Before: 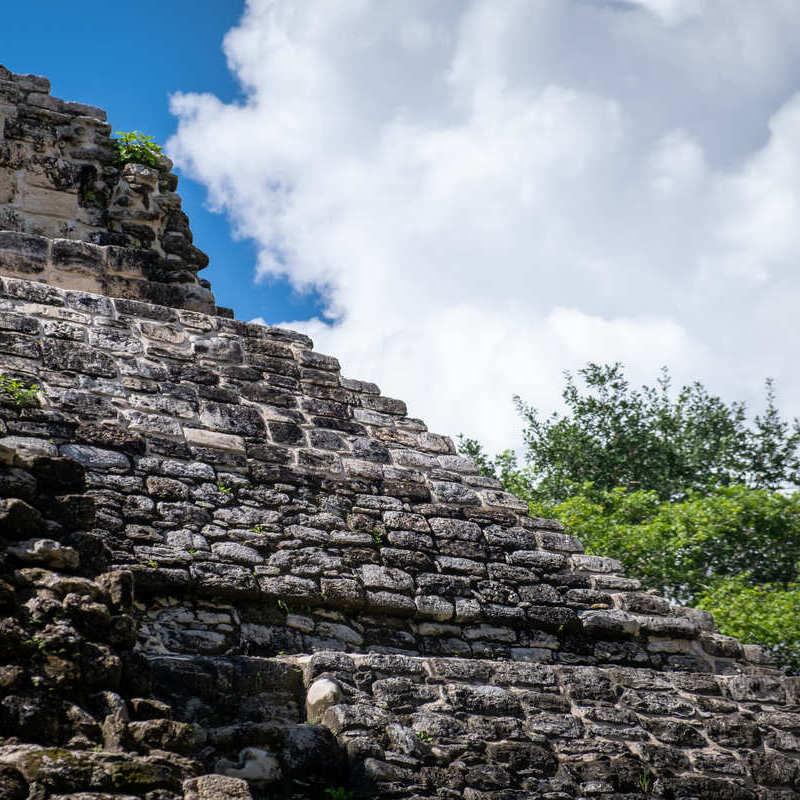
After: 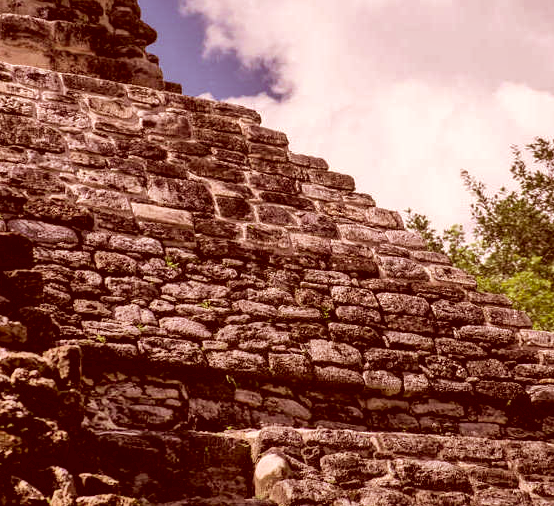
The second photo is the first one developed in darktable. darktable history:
crop: left 6.575%, top 28.148%, right 24.113%, bottom 8.561%
shadows and highlights: soften with gaussian
velvia: on, module defaults
color correction: highlights a* 9.51, highlights b* 8.66, shadows a* 39.69, shadows b* 39.42, saturation 0.796
